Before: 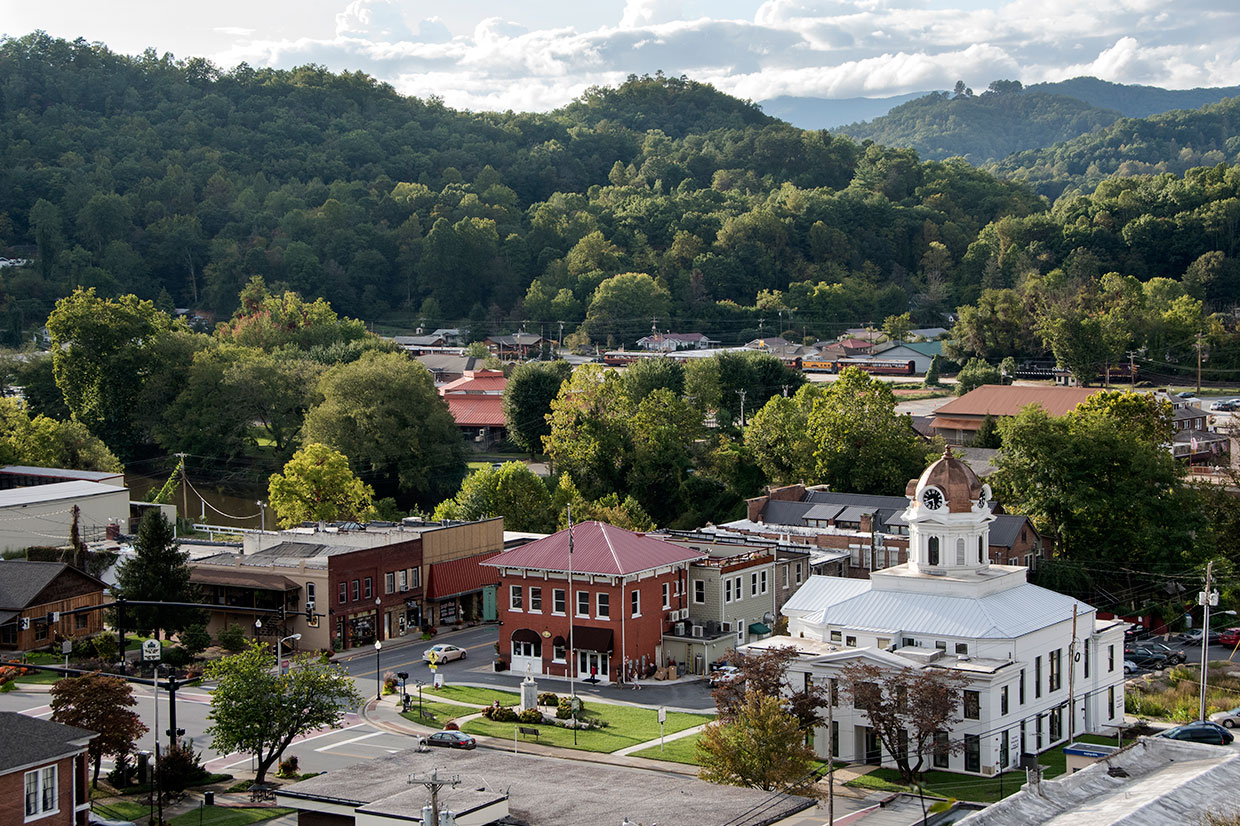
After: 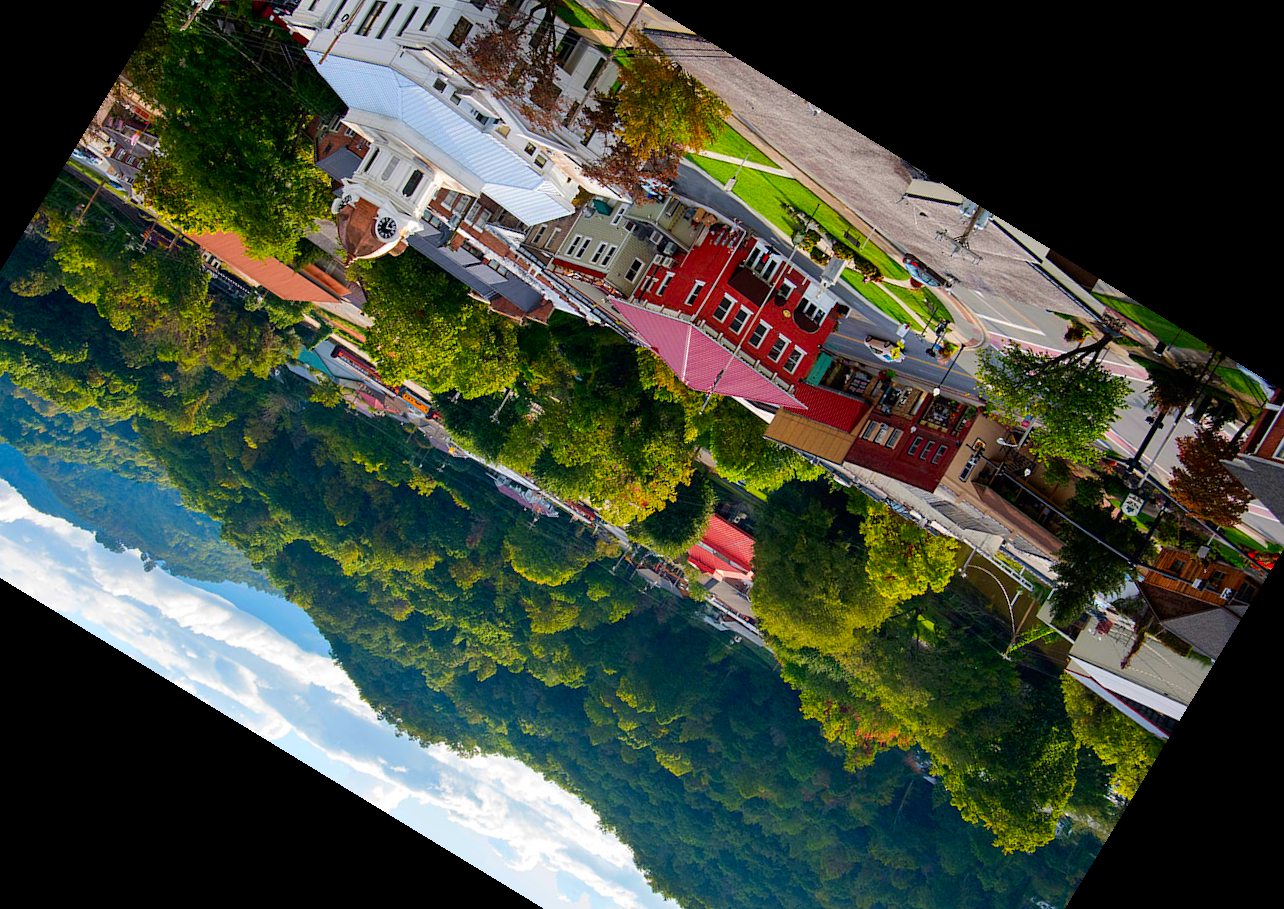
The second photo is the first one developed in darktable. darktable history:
color correction: saturation 2.15
crop and rotate: angle 148.68°, left 9.111%, top 15.603%, right 4.588%, bottom 17.041%
